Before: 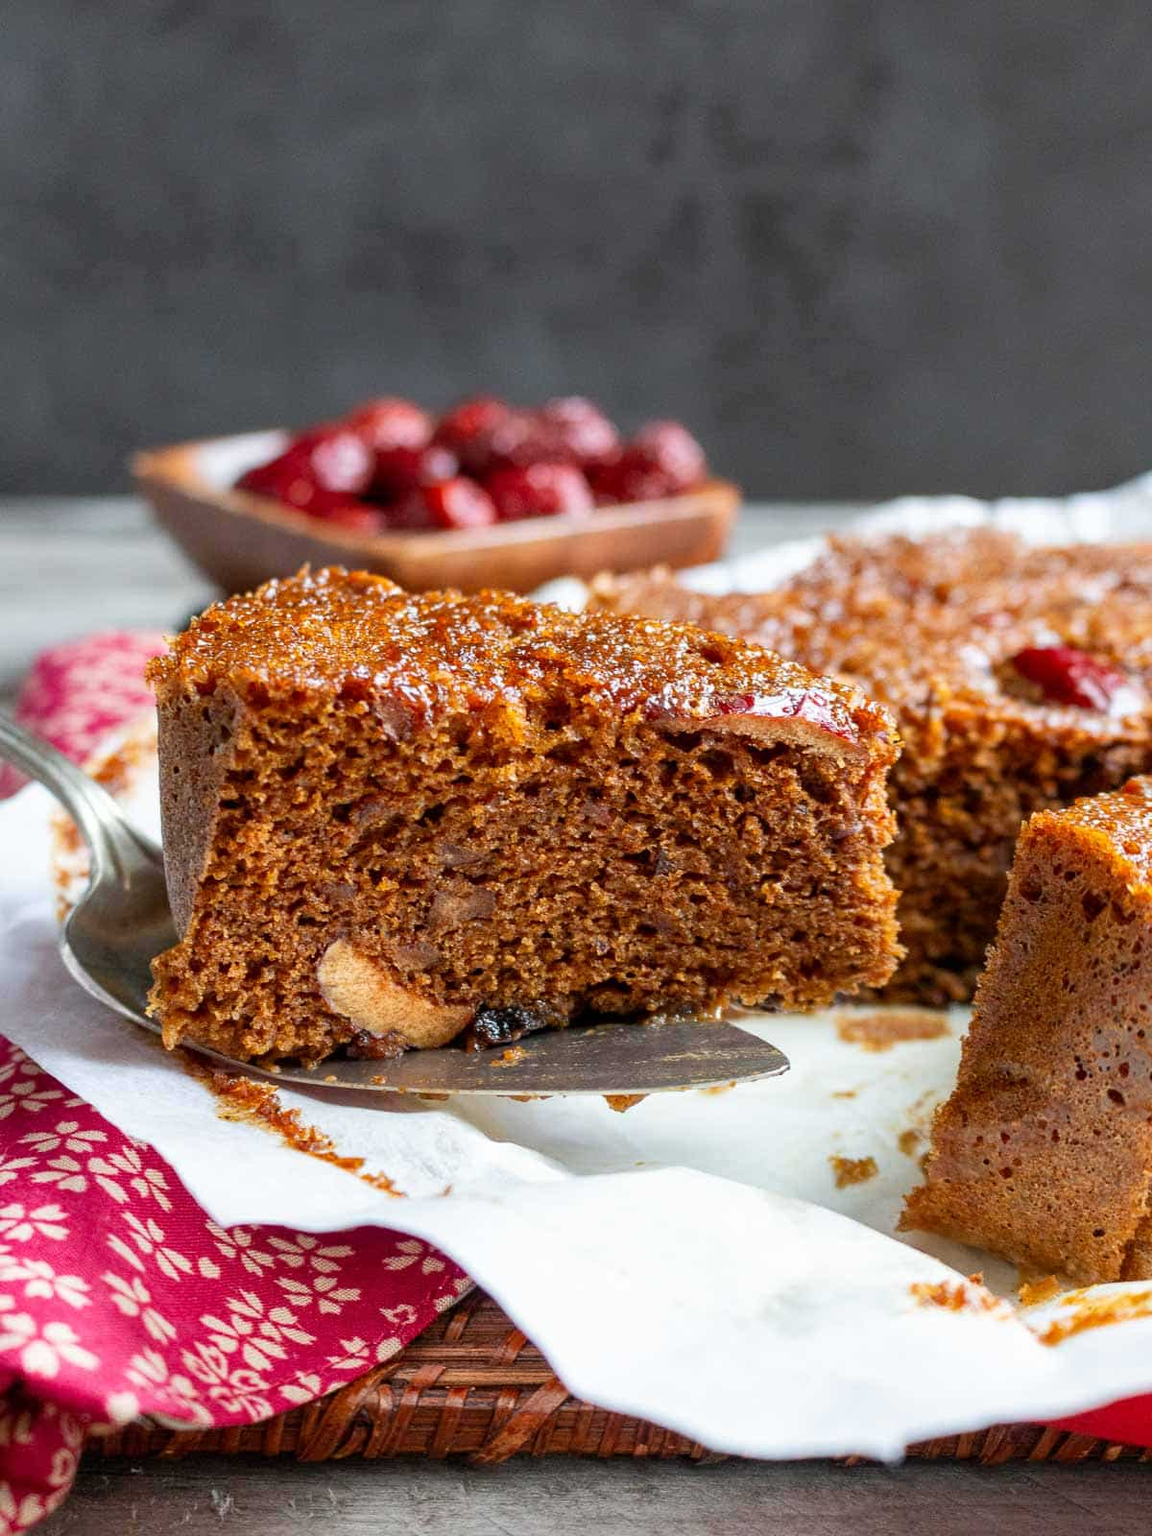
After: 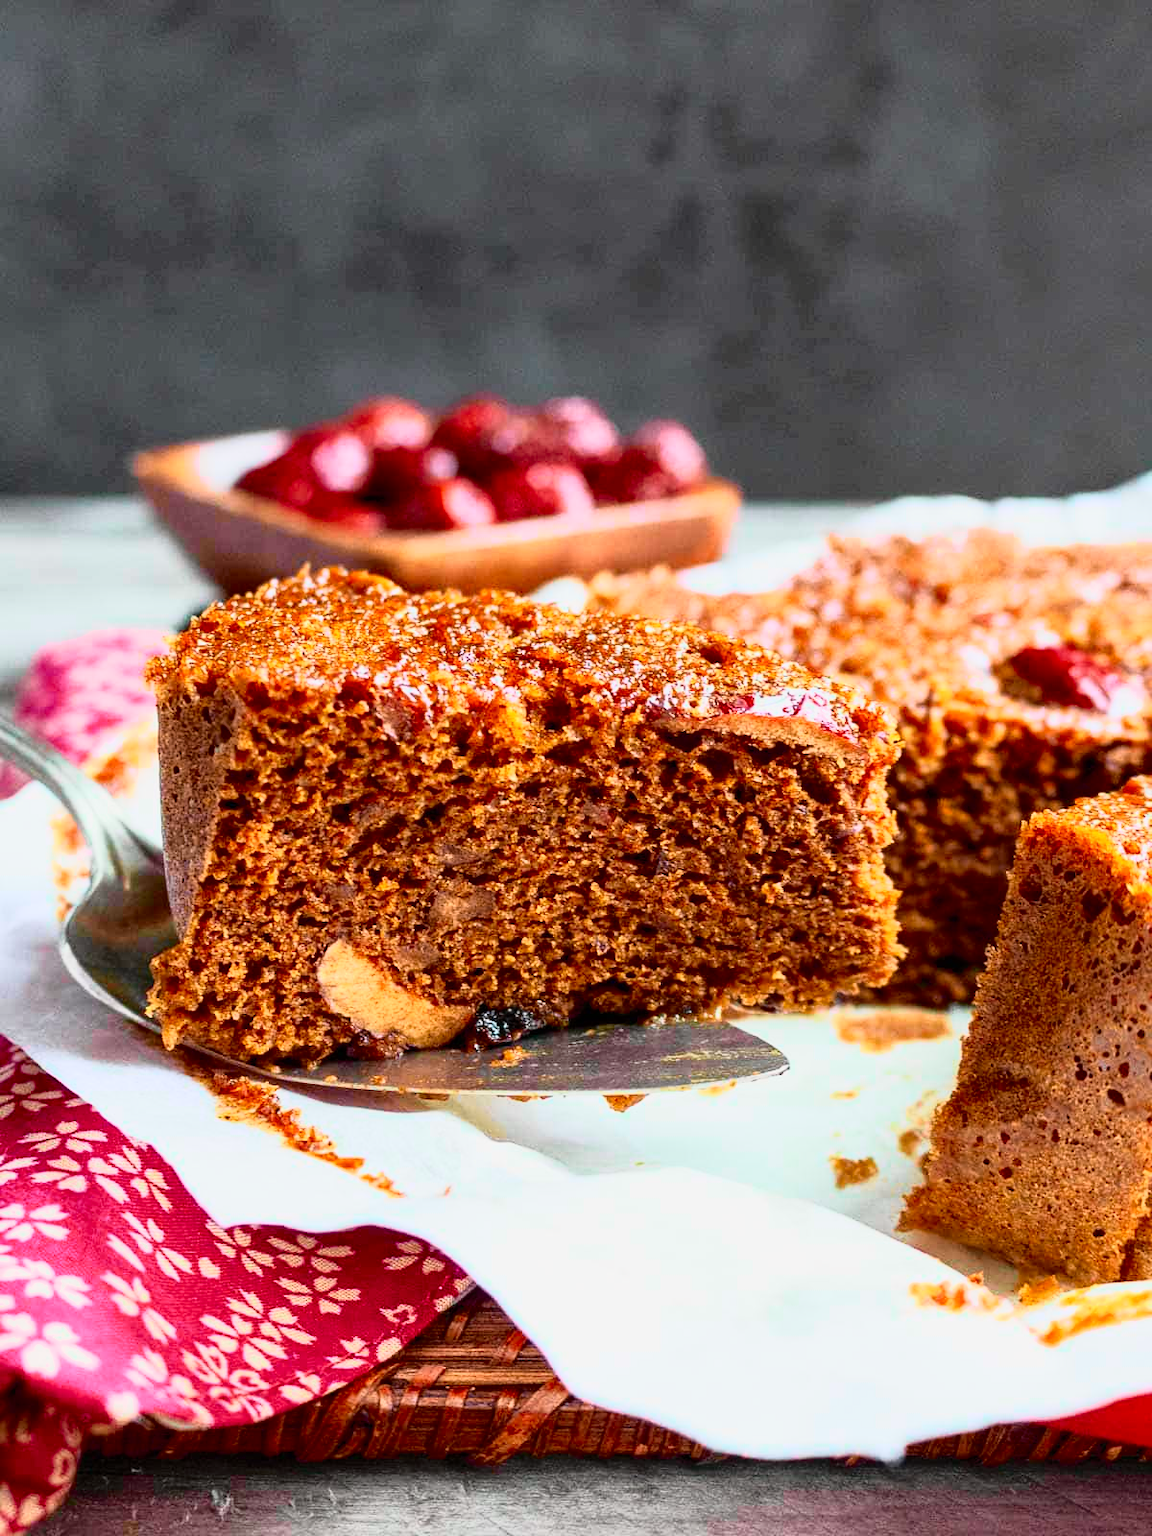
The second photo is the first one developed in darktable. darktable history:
tone curve: curves: ch0 [(0, 0) (0.046, 0.031) (0.163, 0.114) (0.391, 0.432) (0.488, 0.561) (0.695, 0.839) (0.785, 0.904) (1, 0.965)]; ch1 [(0, 0) (0.248, 0.252) (0.427, 0.412) (0.482, 0.462) (0.499, 0.499) (0.518, 0.518) (0.535, 0.577) (0.585, 0.623) (0.679, 0.743) (0.788, 0.809) (1, 1)]; ch2 [(0, 0) (0.313, 0.262) (0.427, 0.417) (0.473, 0.47) (0.503, 0.503) (0.523, 0.515) (0.557, 0.596) (0.598, 0.646) (0.708, 0.771) (1, 1)], color space Lab, independent channels, preserve colors none
